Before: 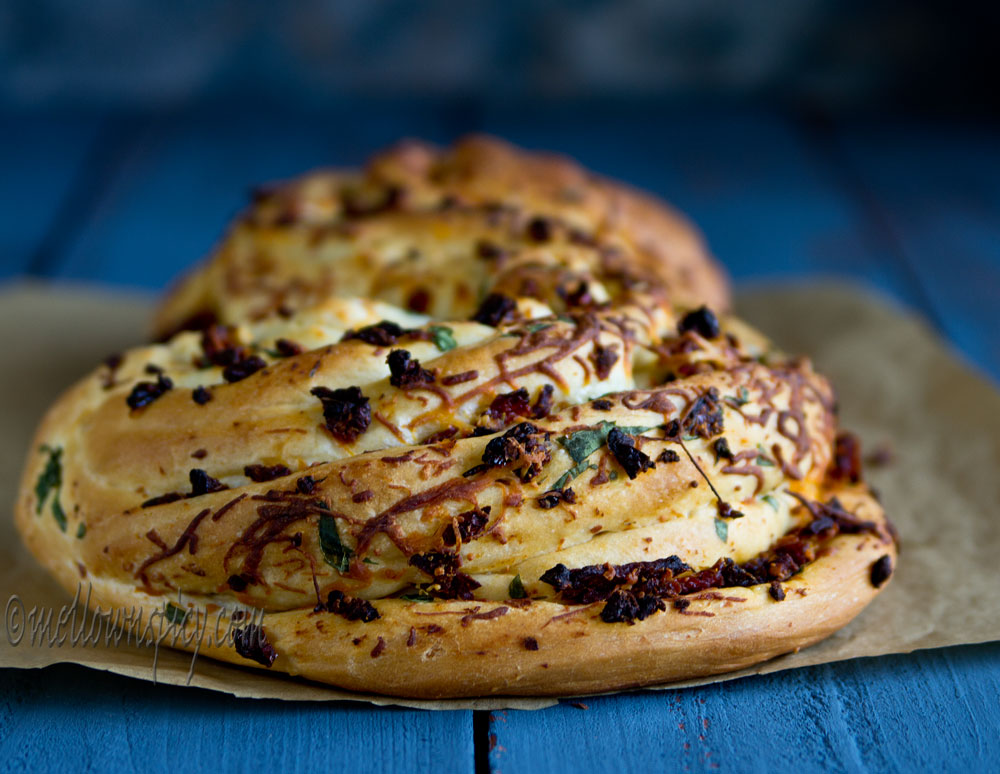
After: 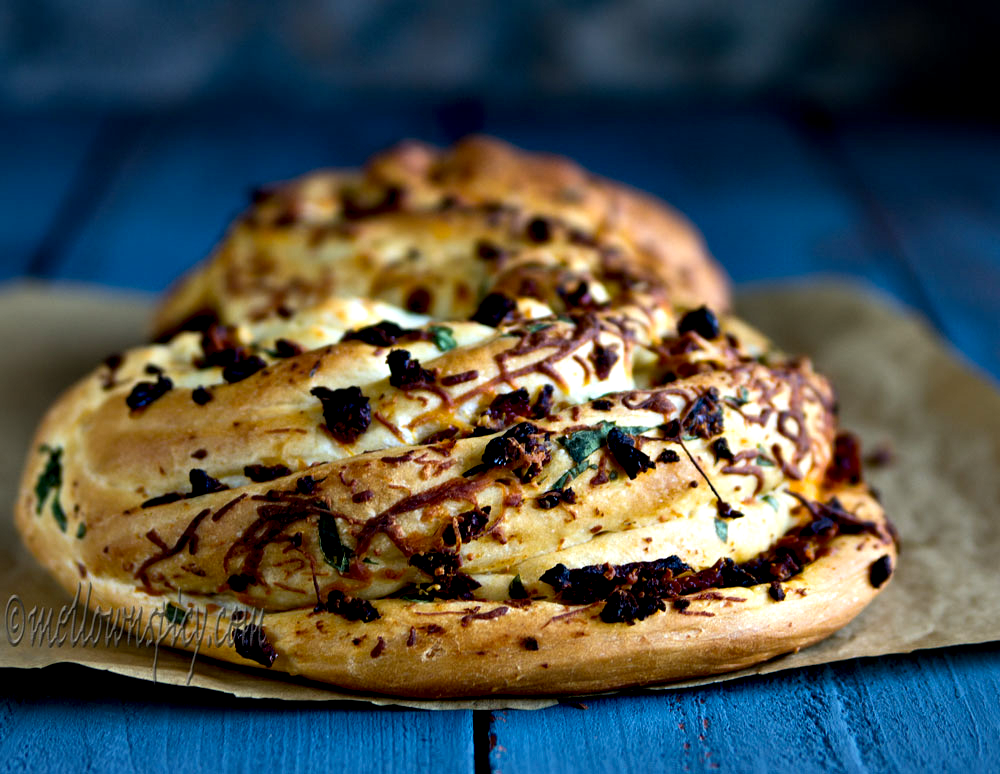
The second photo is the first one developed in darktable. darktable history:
tone equalizer: edges refinement/feathering 500, mask exposure compensation -1.57 EV, preserve details no
contrast equalizer: y [[0.6 ×6], [0.55 ×6], [0 ×6], [0 ×6], [0 ×6]]
